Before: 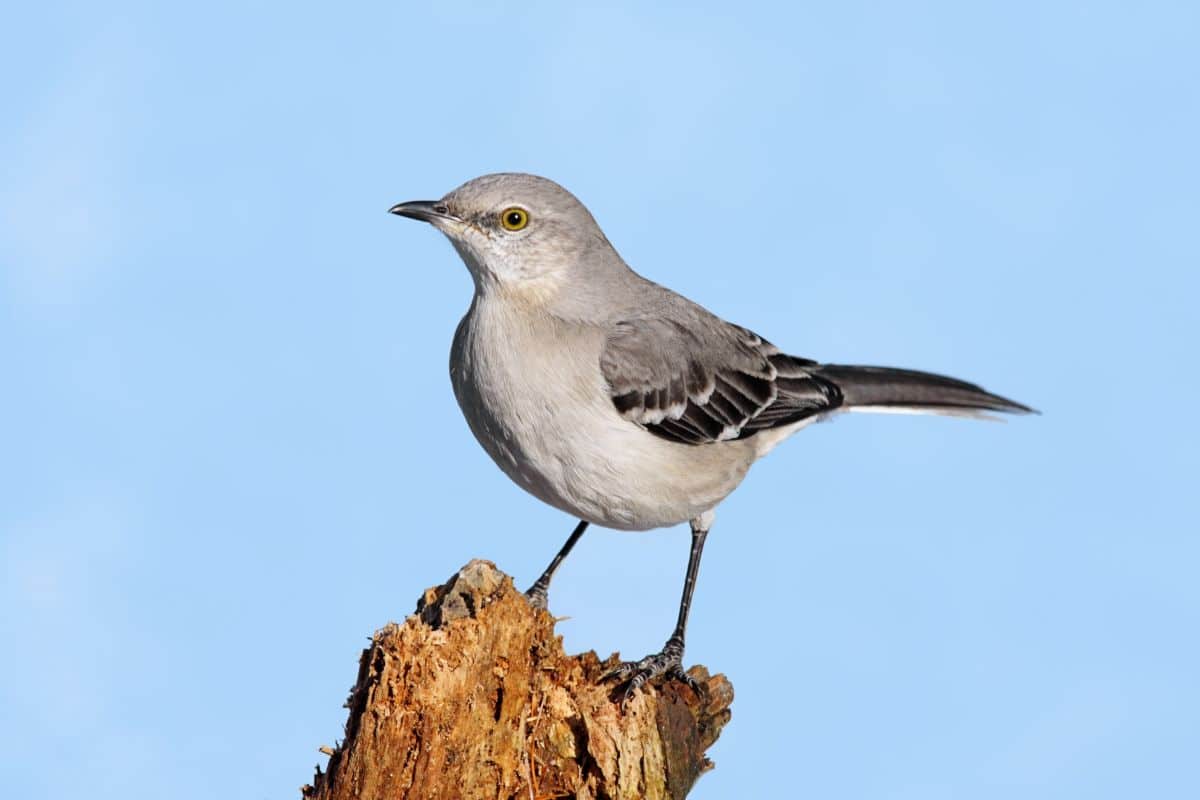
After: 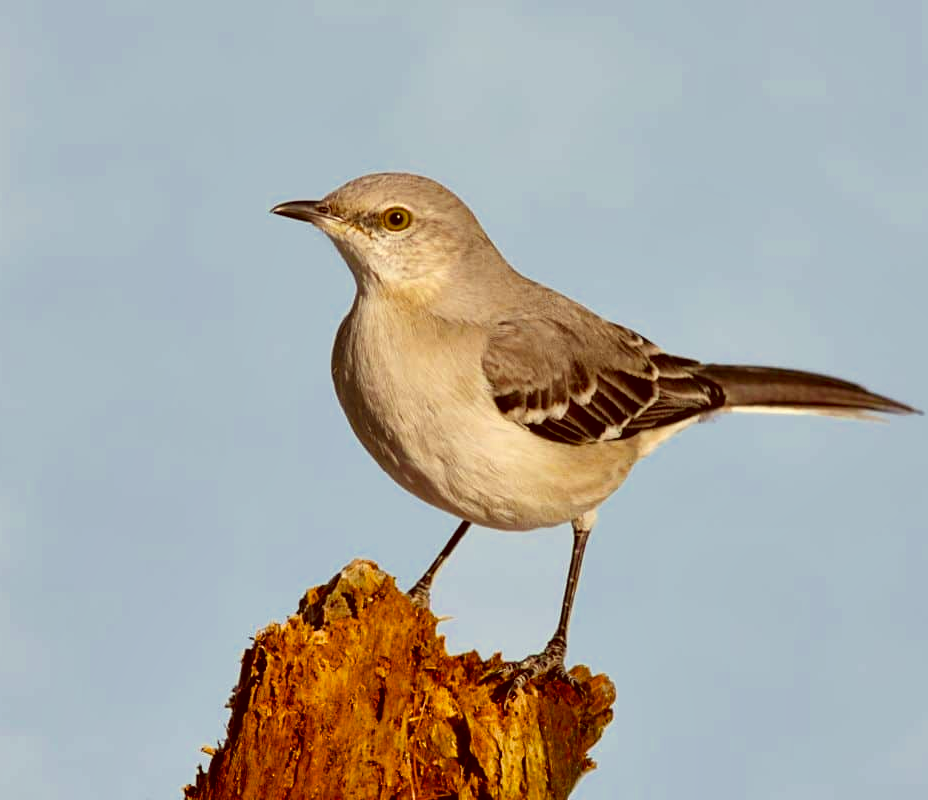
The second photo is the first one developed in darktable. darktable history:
shadows and highlights: shadows 32.23, highlights -32.2, soften with gaussian
color correction: highlights a* 1.15, highlights b* 24.23, shadows a* 15.87, shadows b* 24.95
exposure: compensate exposure bias true, compensate highlight preservation false
color balance rgb: global offset › luminance -0.235%, perceptual saturation grading › global saturation 40.384%, saturation formula JzAzBz (2021)
crop: left 9.867%, right 12.79%
